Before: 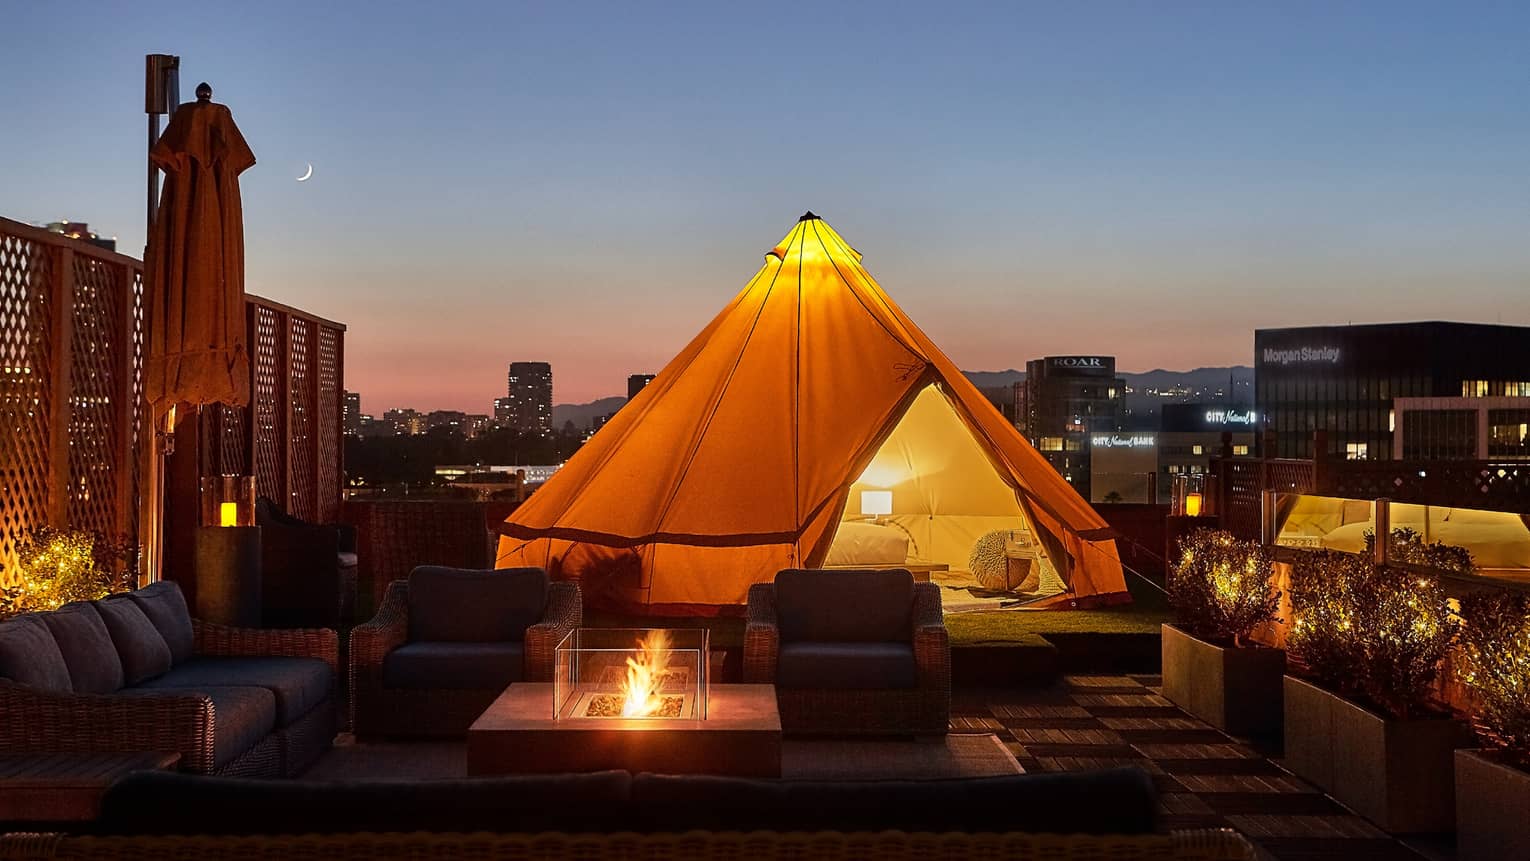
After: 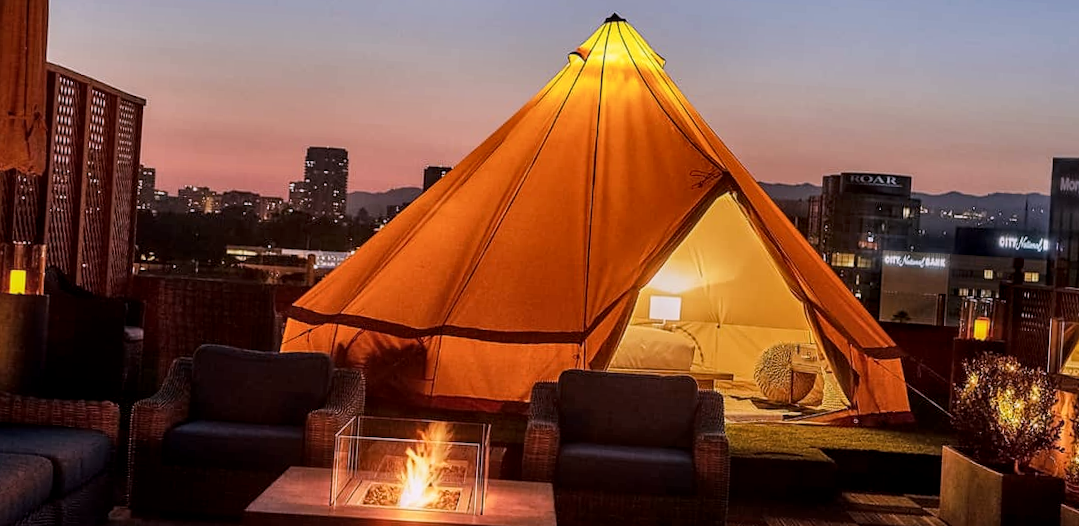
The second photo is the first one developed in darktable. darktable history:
local contrast: detail 130%
filmic rgb: black relative exposure -14.19 EV, white relative exposure 3.39 EV, hardness 7.89, preserve chrominance max RGB
crop and rotate: angle -3.37°, left 9.79%, top 20.73%, right 12.42%, bottom 11.82%
white balance: red 1.05, blue 1.072
